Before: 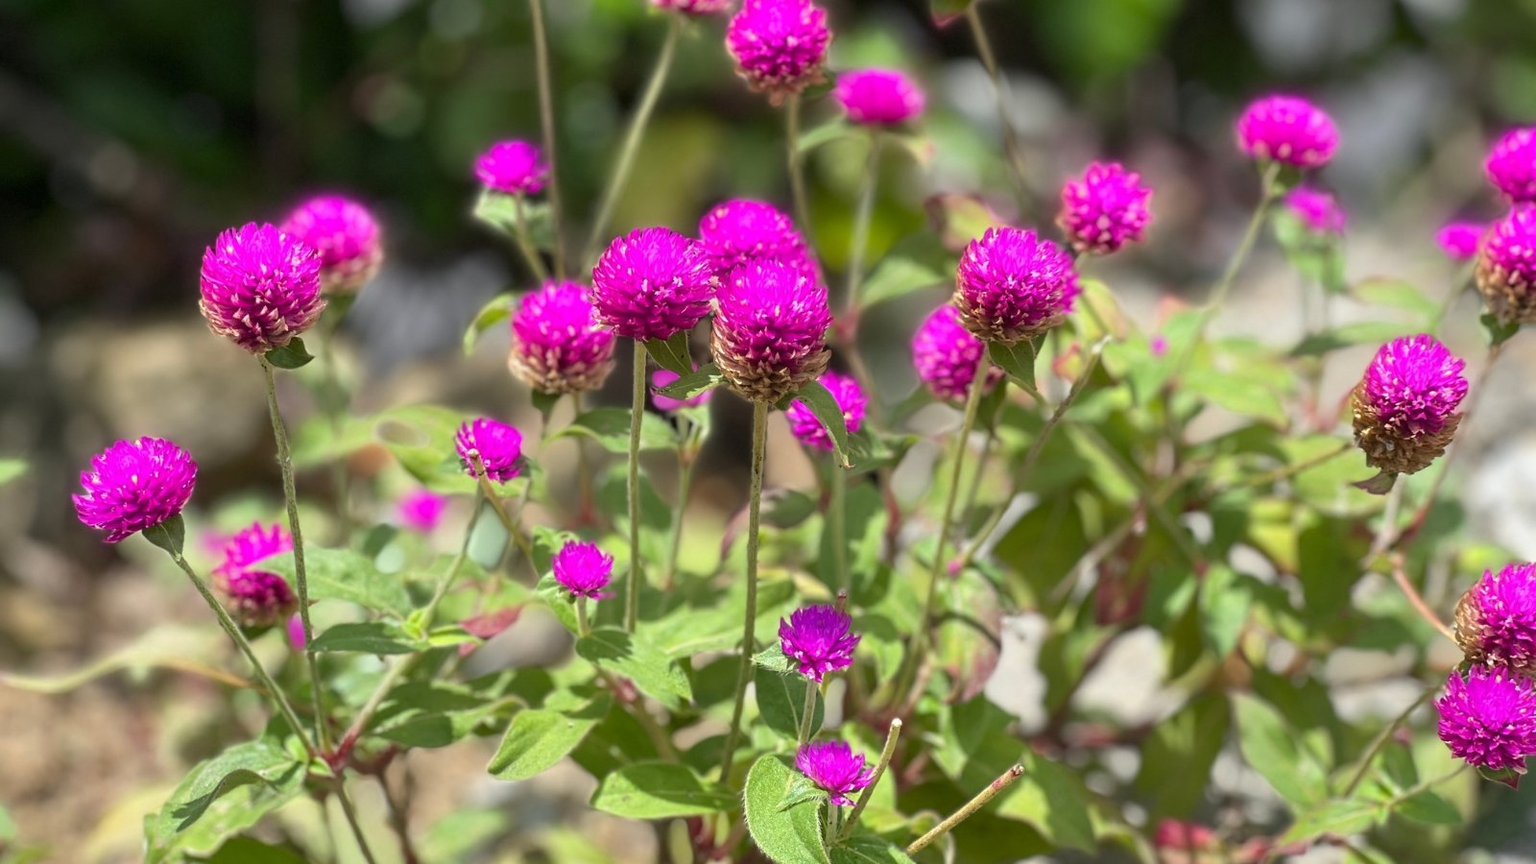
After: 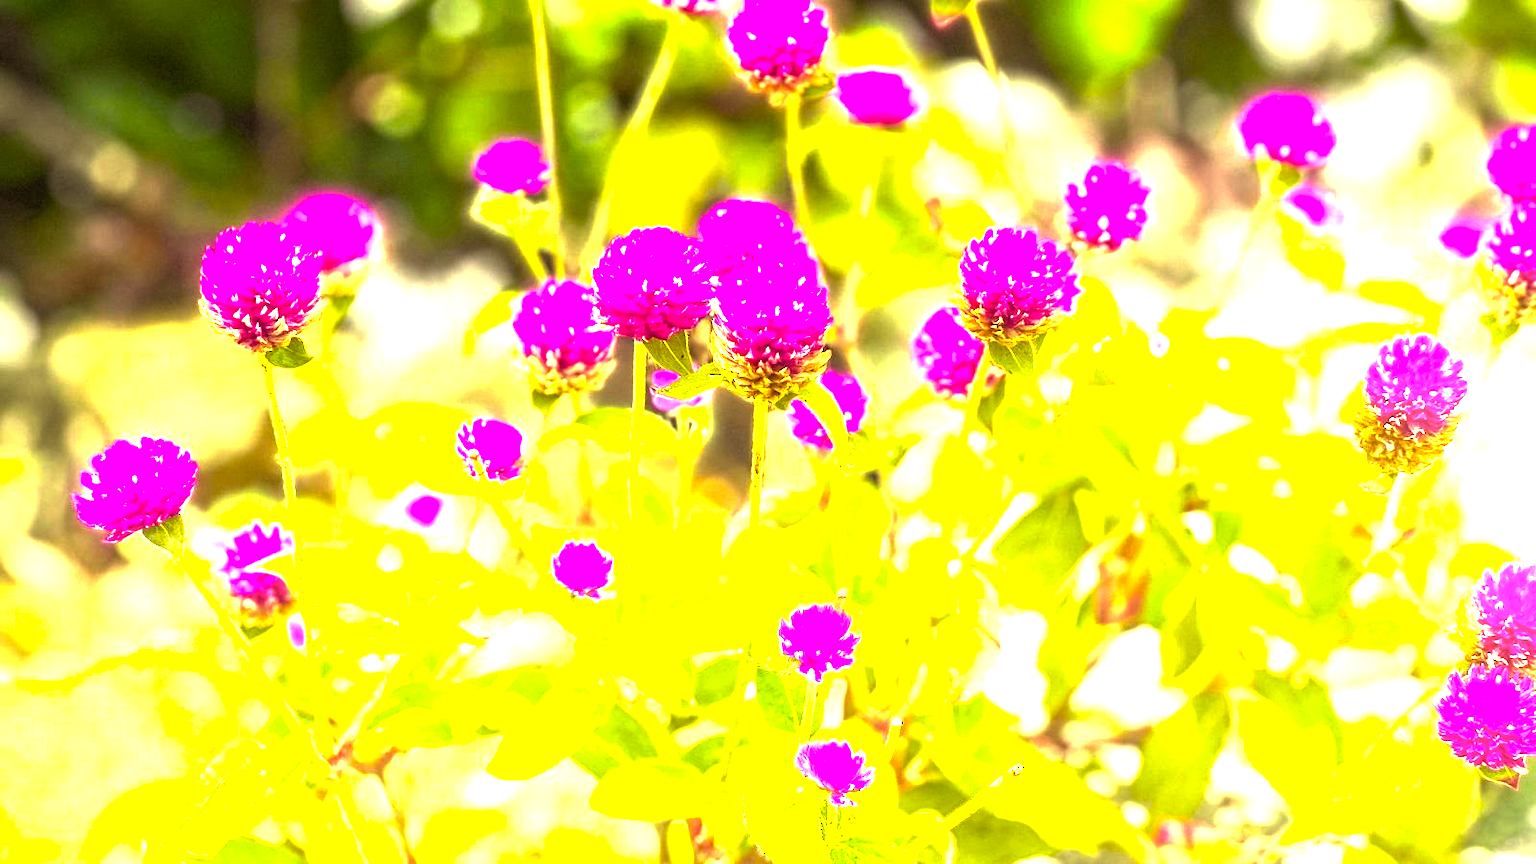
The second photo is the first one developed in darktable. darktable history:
local contrast: on, module defaults
contrast brightness saturation: saturation -0.1
exposure: exposure 0.556 EV, compensate highlight preservation false
color correction: highlights a* -0.482, highlights b* 40, shadows a* 9.8, shadows b* -0.161
color balance rgb: perceptual saturation grading › global saturation 25%, perceptual brilliance grading › global brilliance 35%, perceptual brilliance grading › highlights 50%, perceptual brilliance grading › mid-tones 60%, perceptual brilliance grading › shadows 35%, global vibrance 20%
